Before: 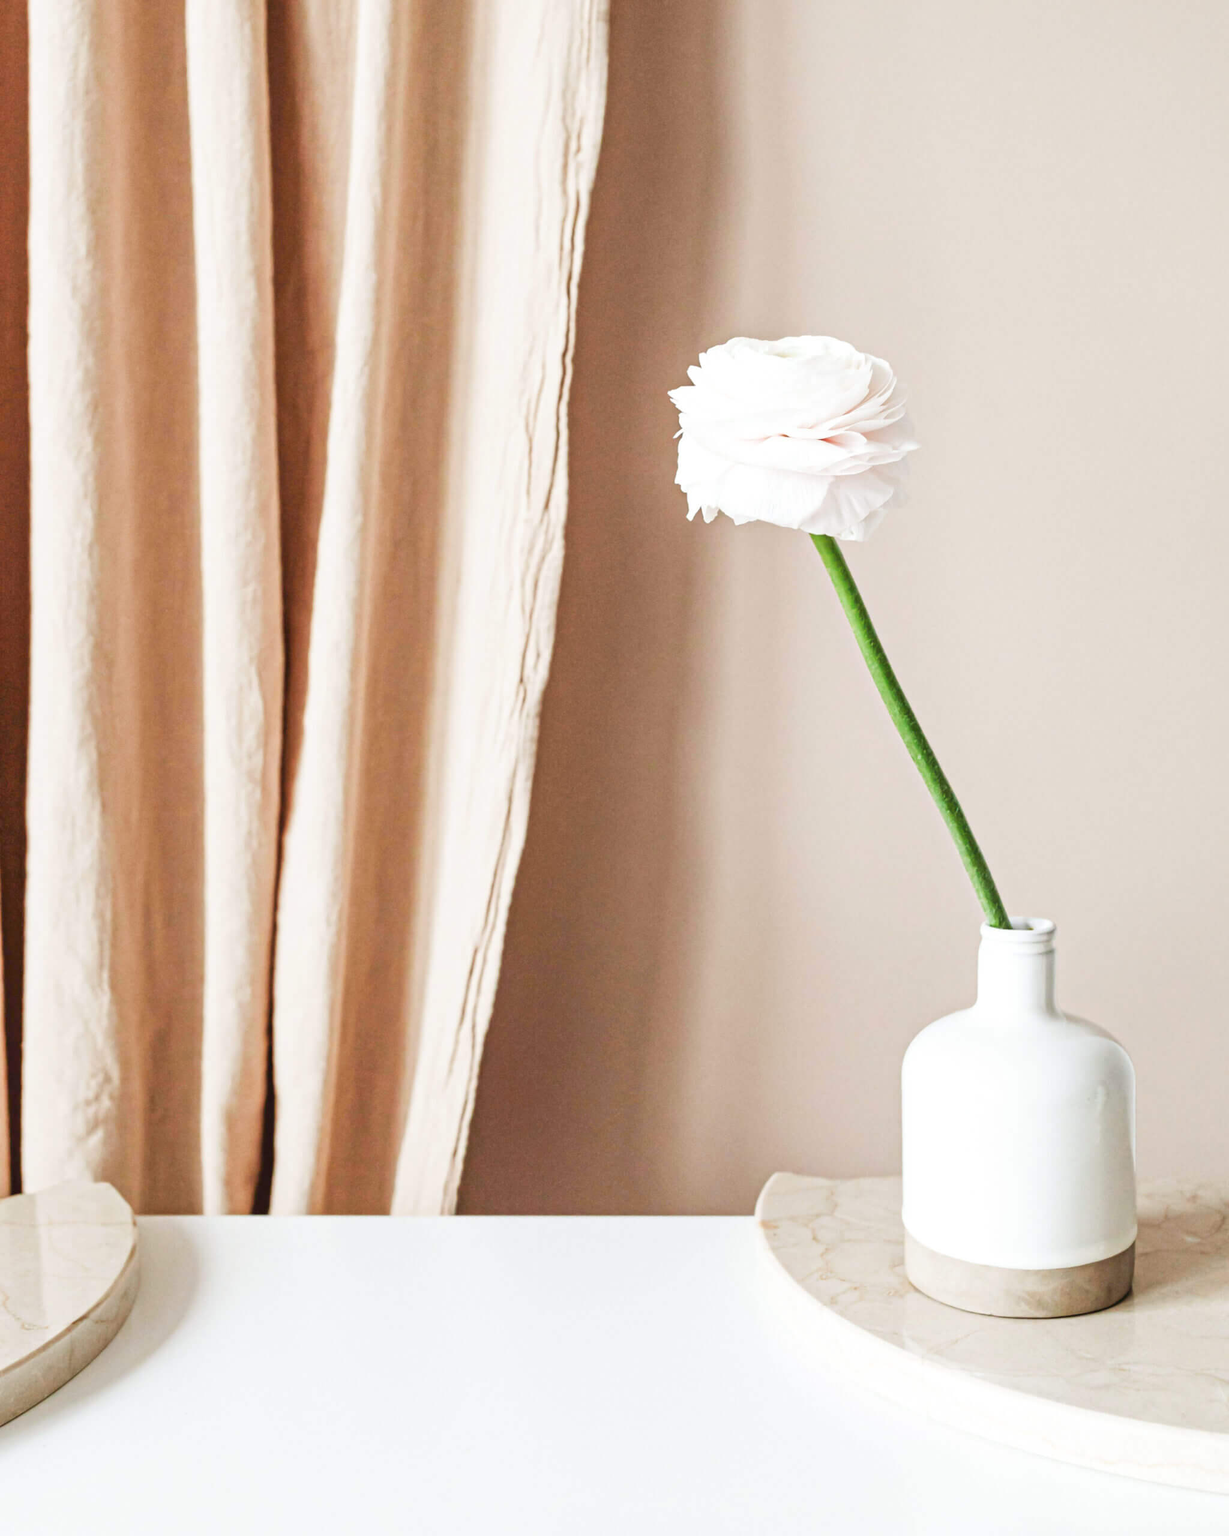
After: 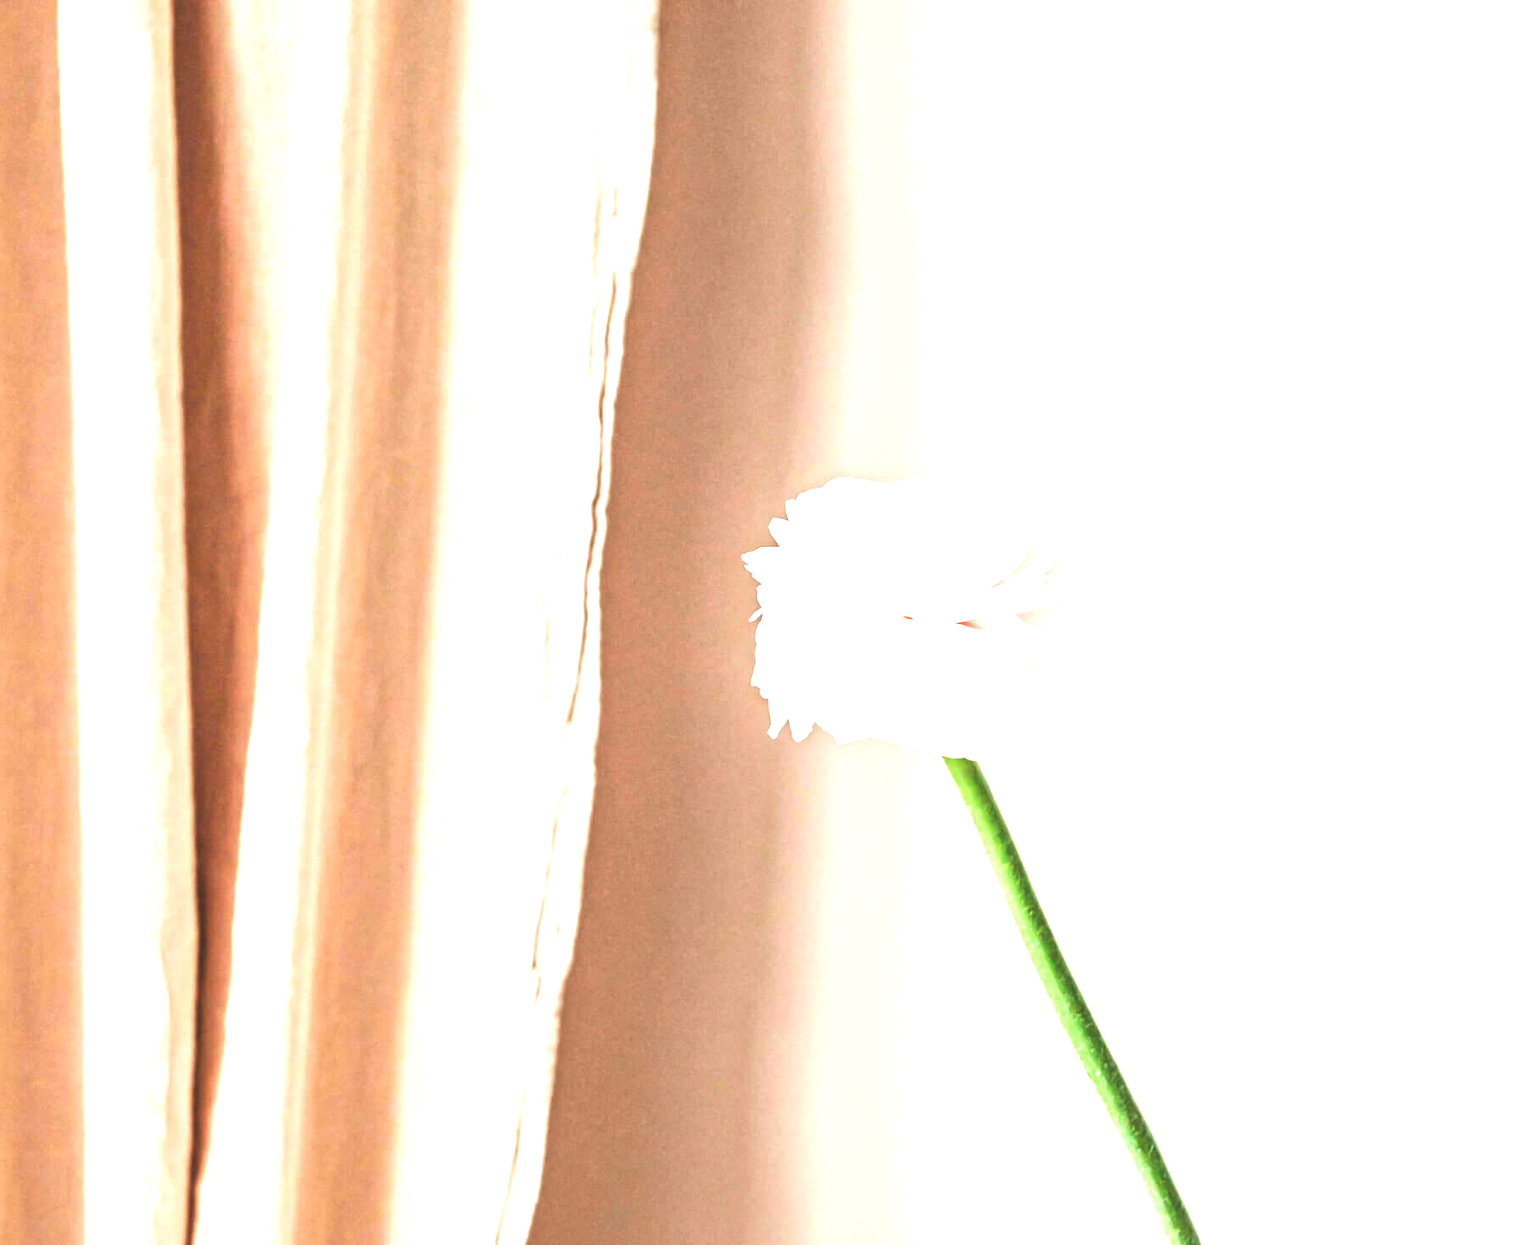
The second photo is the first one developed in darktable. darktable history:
exposure: black level correction -0.005, exposure 1 EV, compensate highlight preservation false
crop and rotate: left 11.812%, bottom 42.776%
